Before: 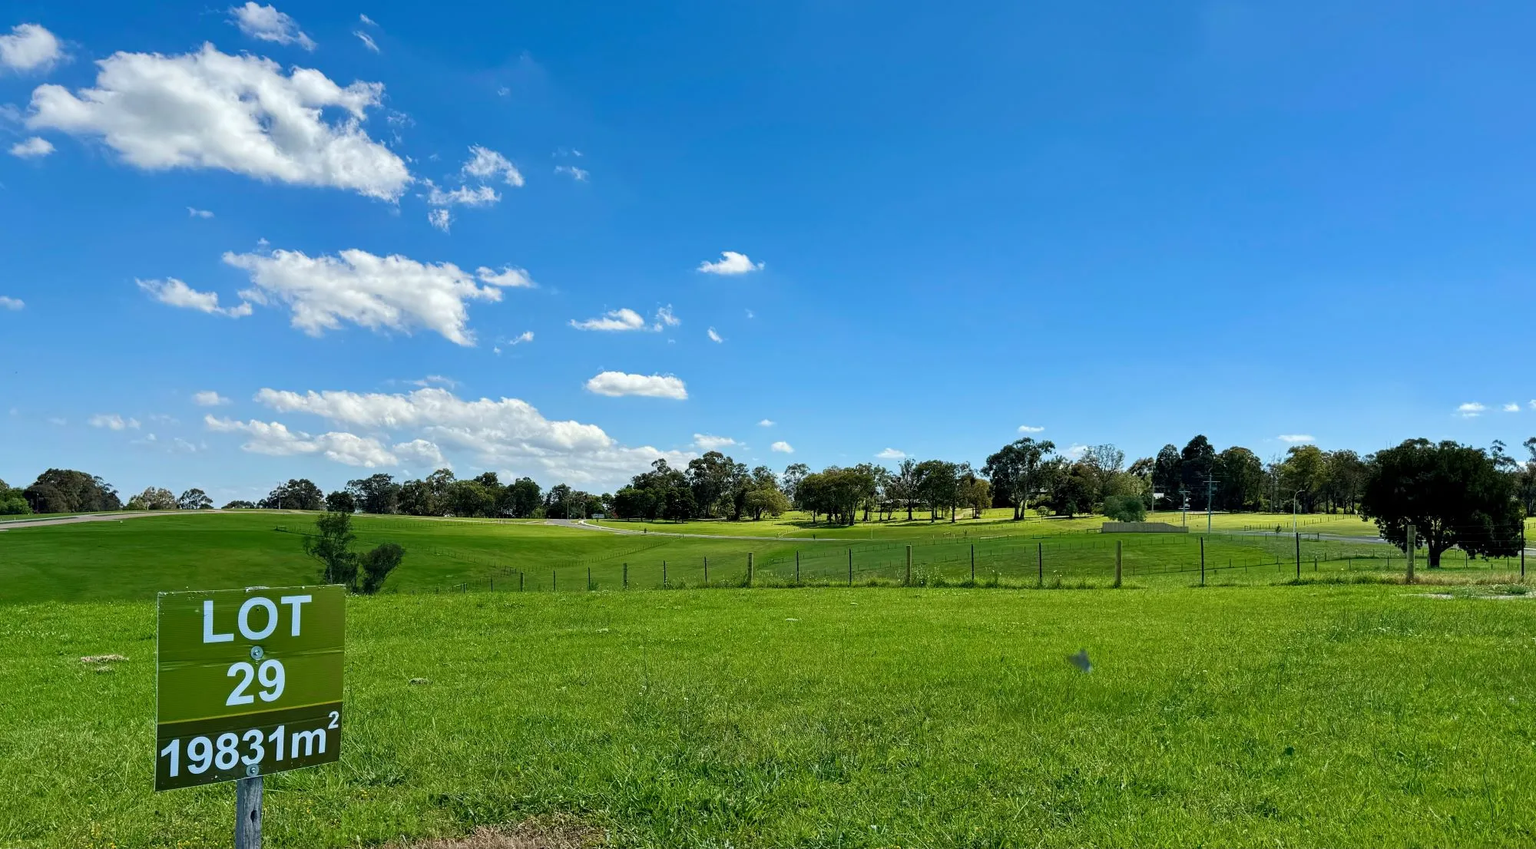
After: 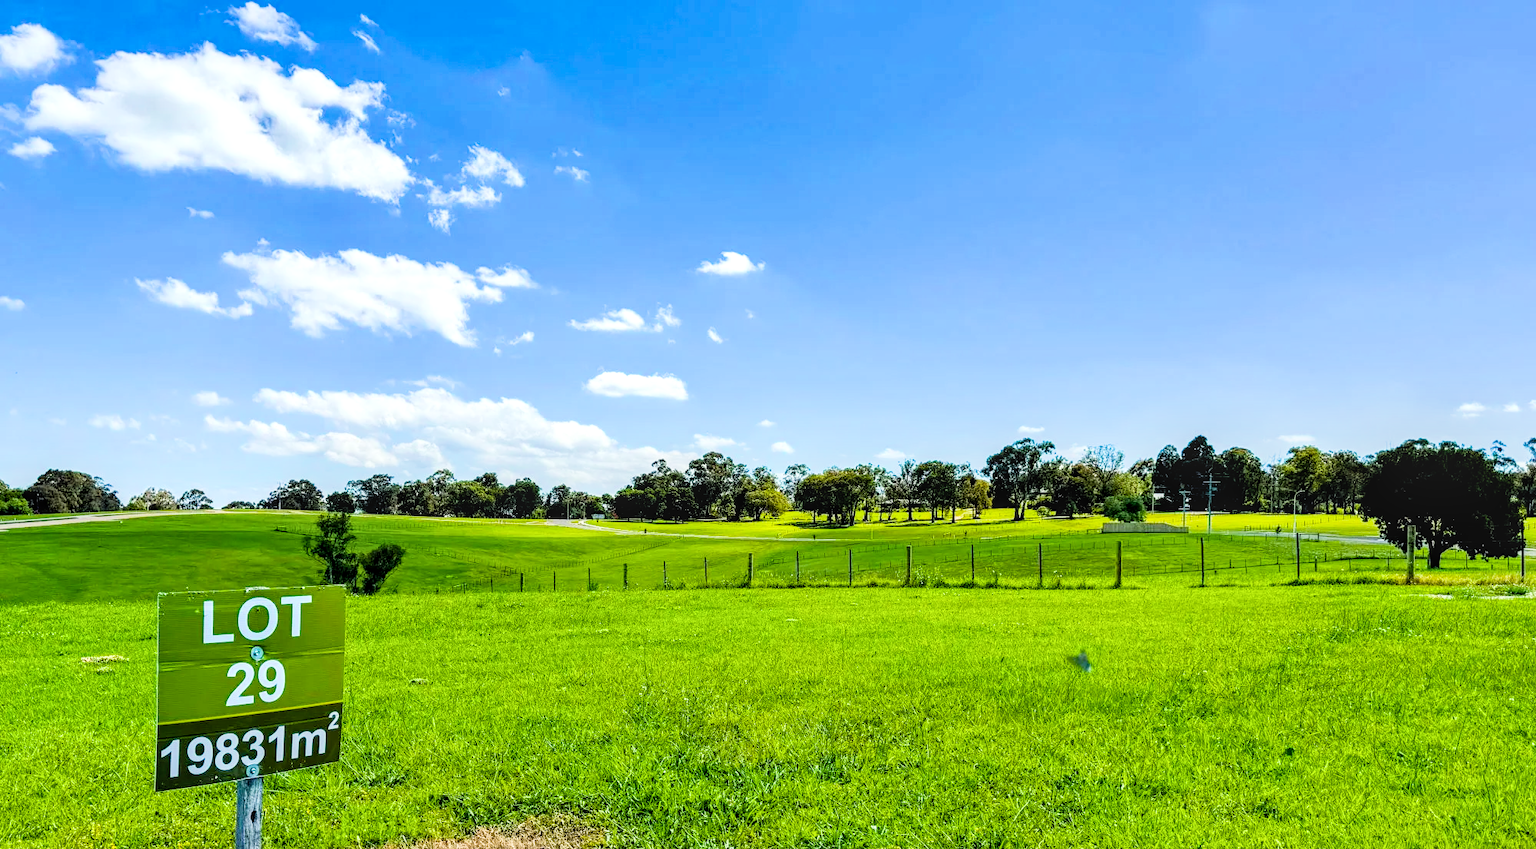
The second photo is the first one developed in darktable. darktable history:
local contrast: on, module defaults
exposure: black level correction 0, exposure 1.2 EV, compensate highlight preservation false
color balance rgb: perceptual saturation grading › global saturation 40%, global vibrance 20%
filmic rgb: black relative exposure -5 EV, hardness 2.88, contrast 1.4, highlights saturation mix -30%
